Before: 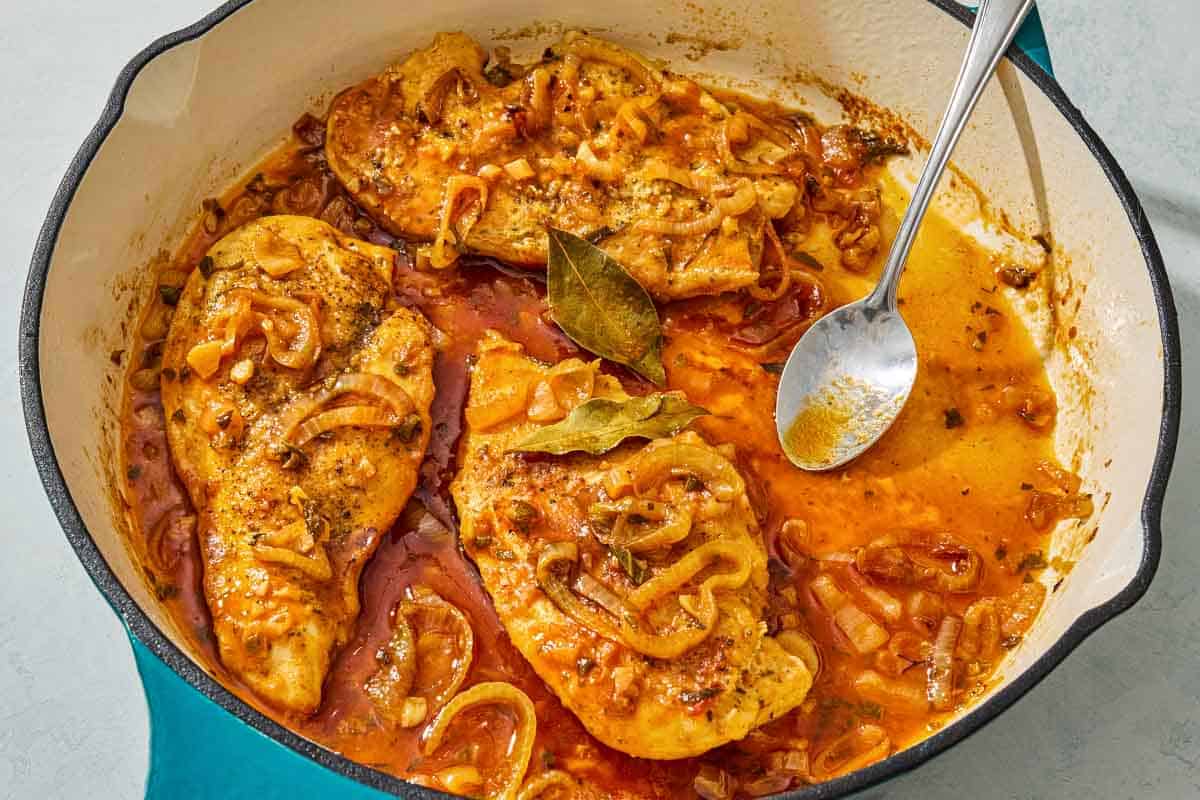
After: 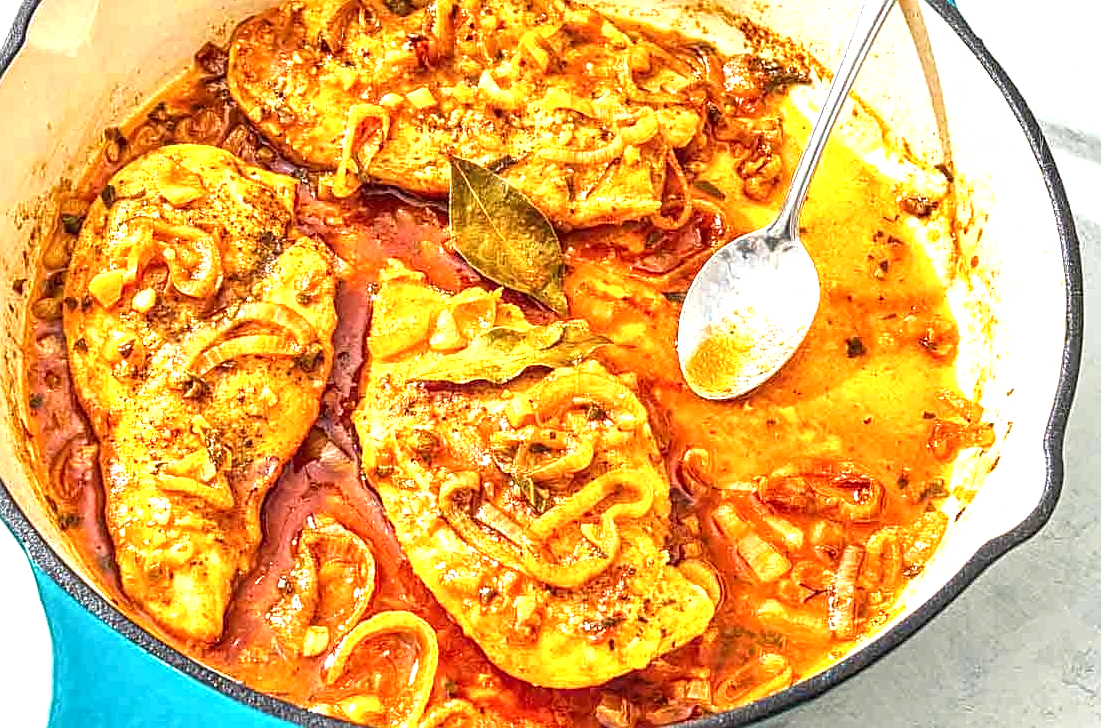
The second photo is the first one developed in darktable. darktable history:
local contrast: on, module defaults
sharpen: on, module defaults
crop and rotate: left 8.187%, top 8.939%
exposure: black level correction 0, exposure 1.392 EV, compensate highlight preservation false
